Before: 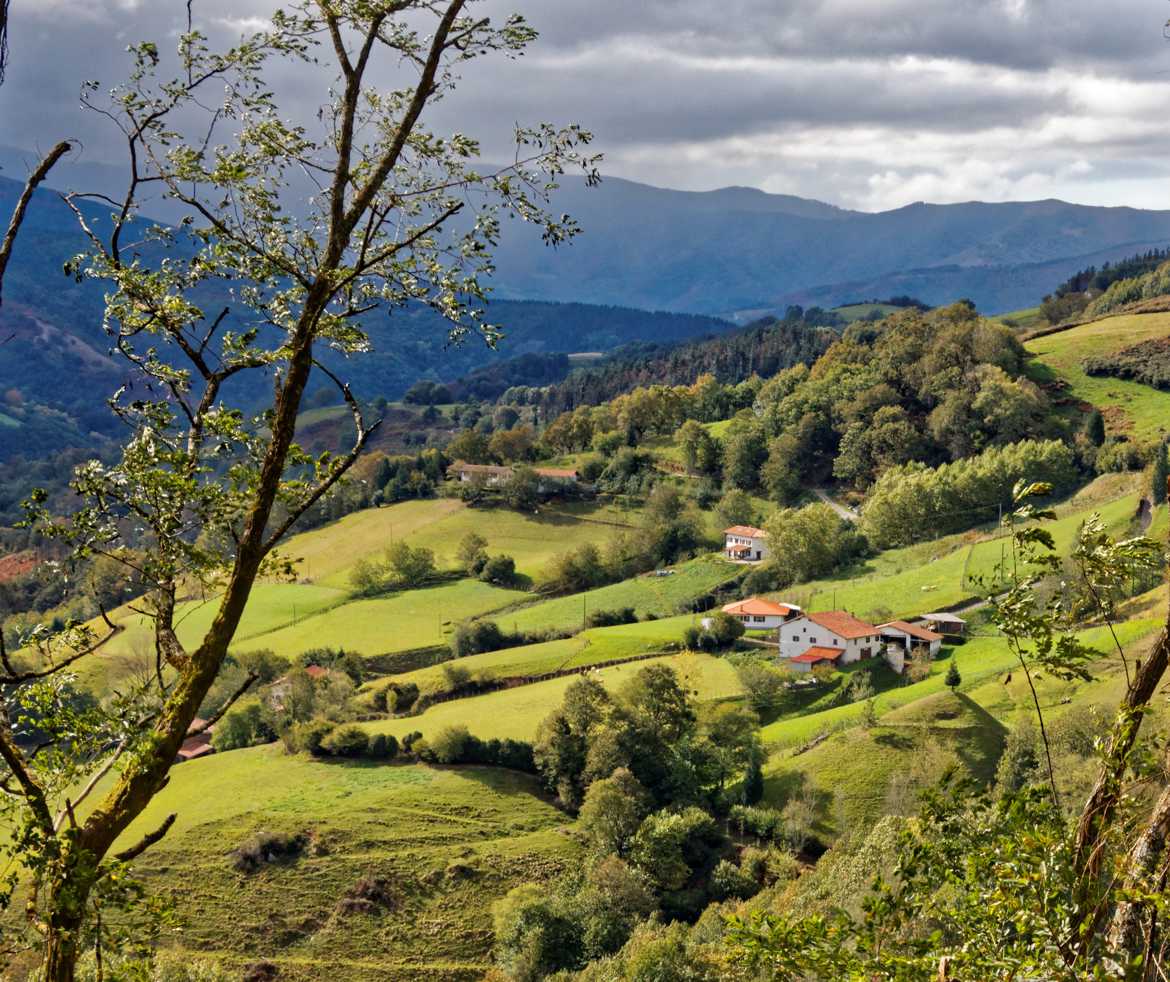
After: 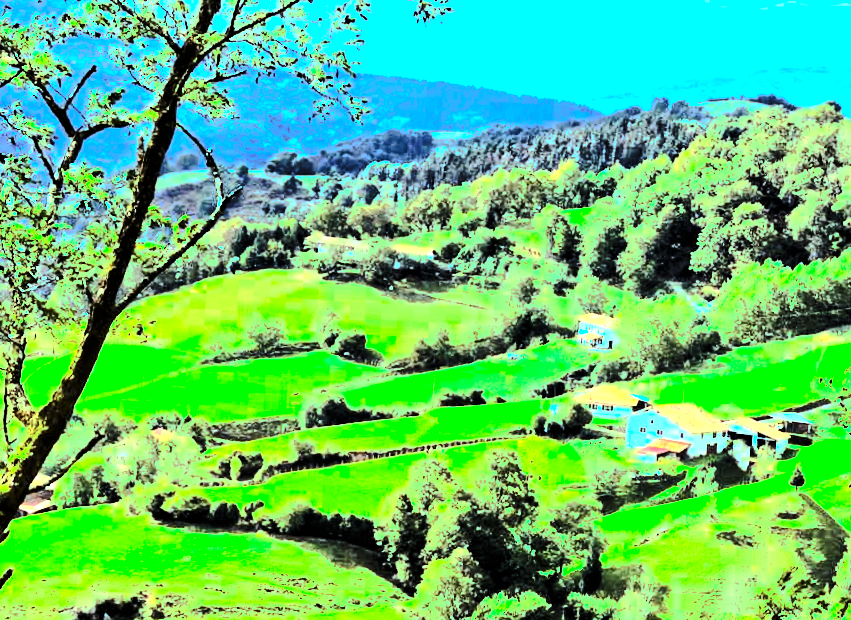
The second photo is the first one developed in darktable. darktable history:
exposure: black level correction 0, exposure 1.625 EV, compensate exposure bias true, compensate highlight preservation false
contrast brightness saturation: contrast 0.39, brightness 0.1
crop and rotate: angle -3.37°, left 9.79%, top 20.73%, right 12.42%, bottom 11.82%
tone curve: curves: ch0 [(0, 0) (0.003, 0.096) (0.011, 0.096) (0.025, 0.098) (0.044, 0.099) (0.069, 0.106) (0.1, 0.128) (0.136, 0.153) (0.177, 0.186) (0.224, 0.218) (0.277, 0.265) (0.335, 0.316) (0.399, 0.374) (0.468, 0.445) (0.543, 0.526) (0.623, 0.605) (0.709, 0.681) (0.801, 0.758) (0.898, 0.819) (1, 1)], preserve colors none
tone equalizer: -8 EV -0.75 EV, -7 EV -0.7 EV, -6 EV -0.6 EV, -5 EV -0.4 EV, -3 EV 0.4 EV, -2 EV 0.6 EV, -1 EV 0.7 EV, +0 EV 0.75 EV, edges refinement/feathering 500, mask exposure compensation -1.57 EV, preserve details no
levels: mode automatic, black 0.023%, white 99.97%, levels [0.062, 0.494, 0.925]
color balance: mode lift, gamma, gain (sRGB), lift [0.997, 0.979, 1.021, 1.011], gamma [1, 1.084, 0.916, 0.998], gain [1, 0.87, 1.13, 1.101], contrast 4.55%, contrast fulcrum 38.24%, output saturation 104.09%
